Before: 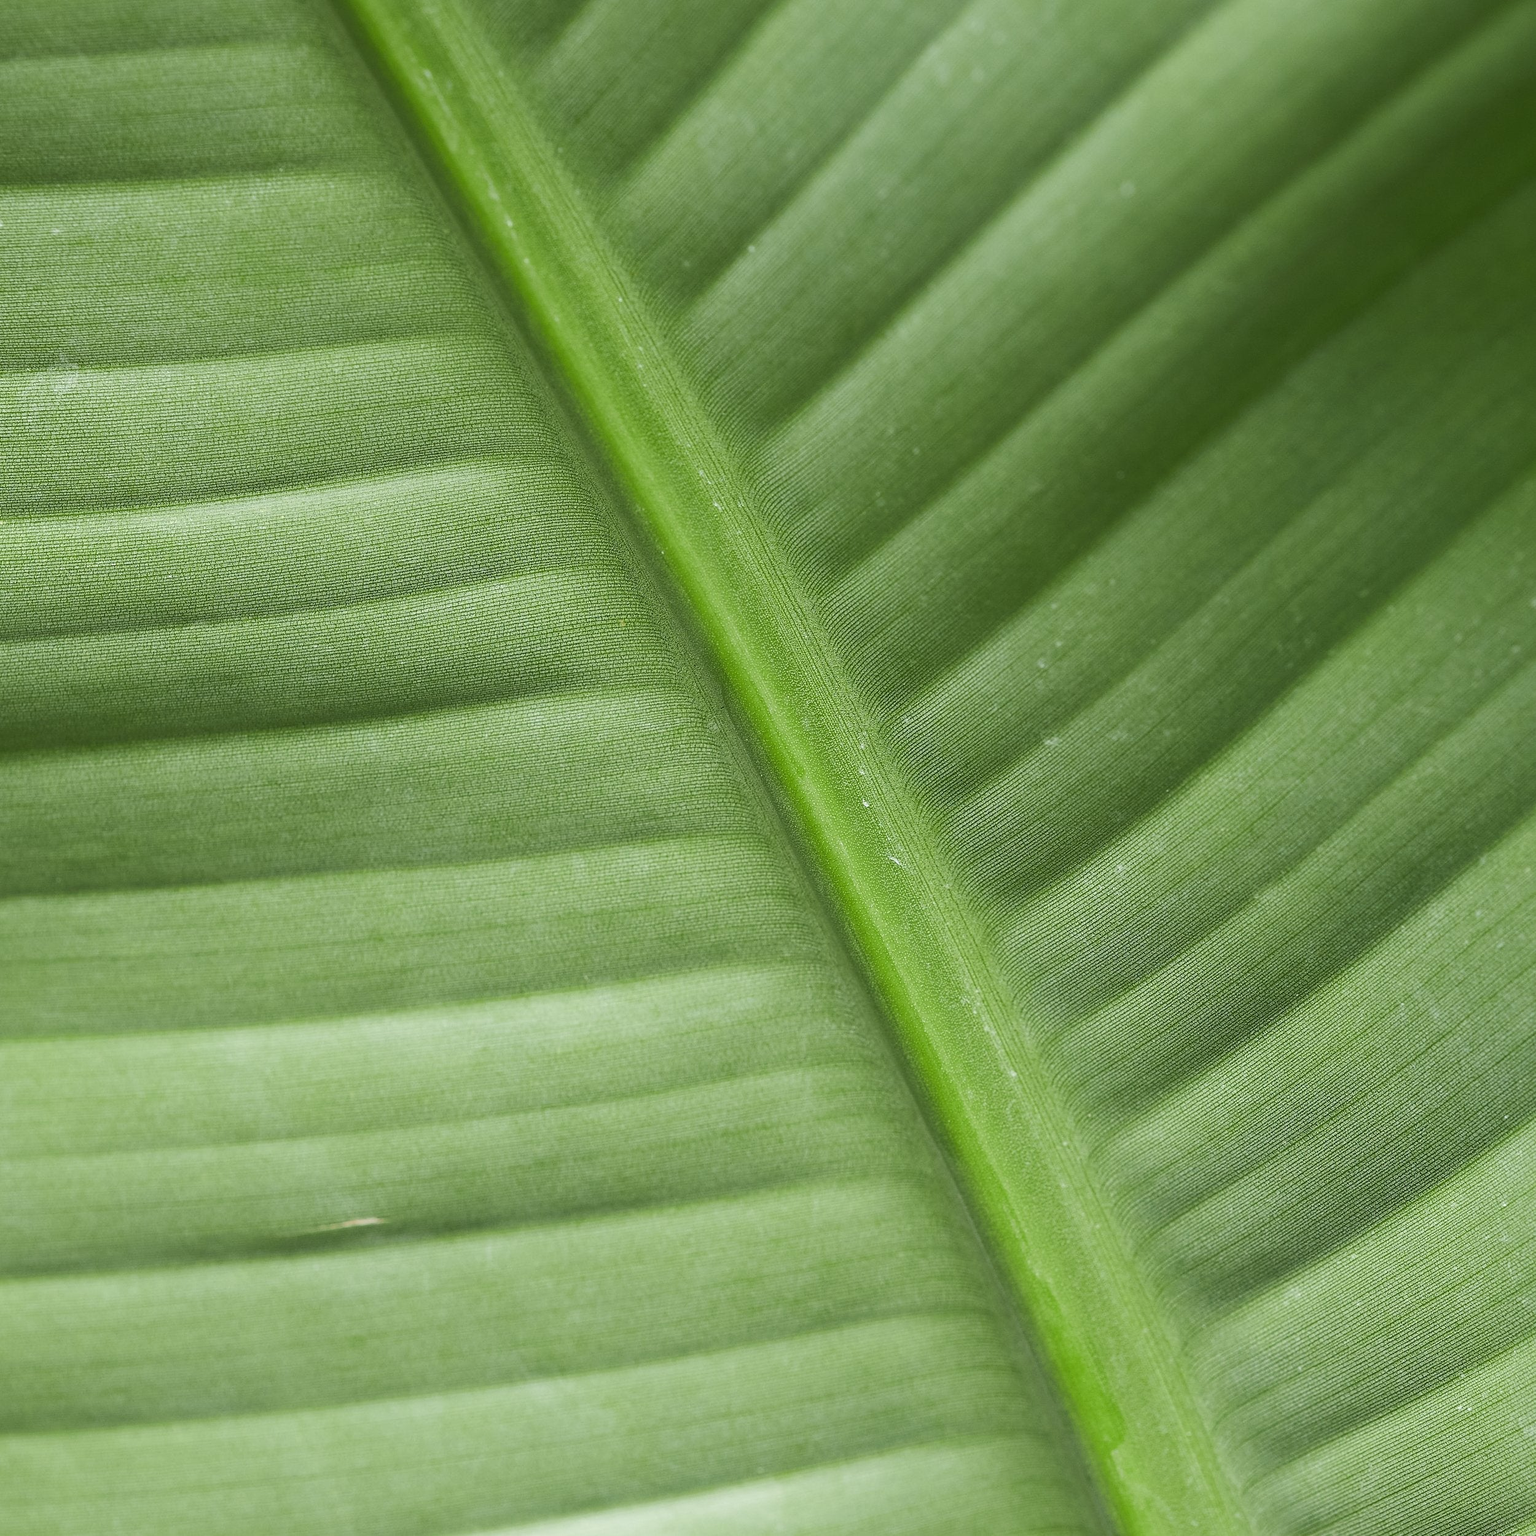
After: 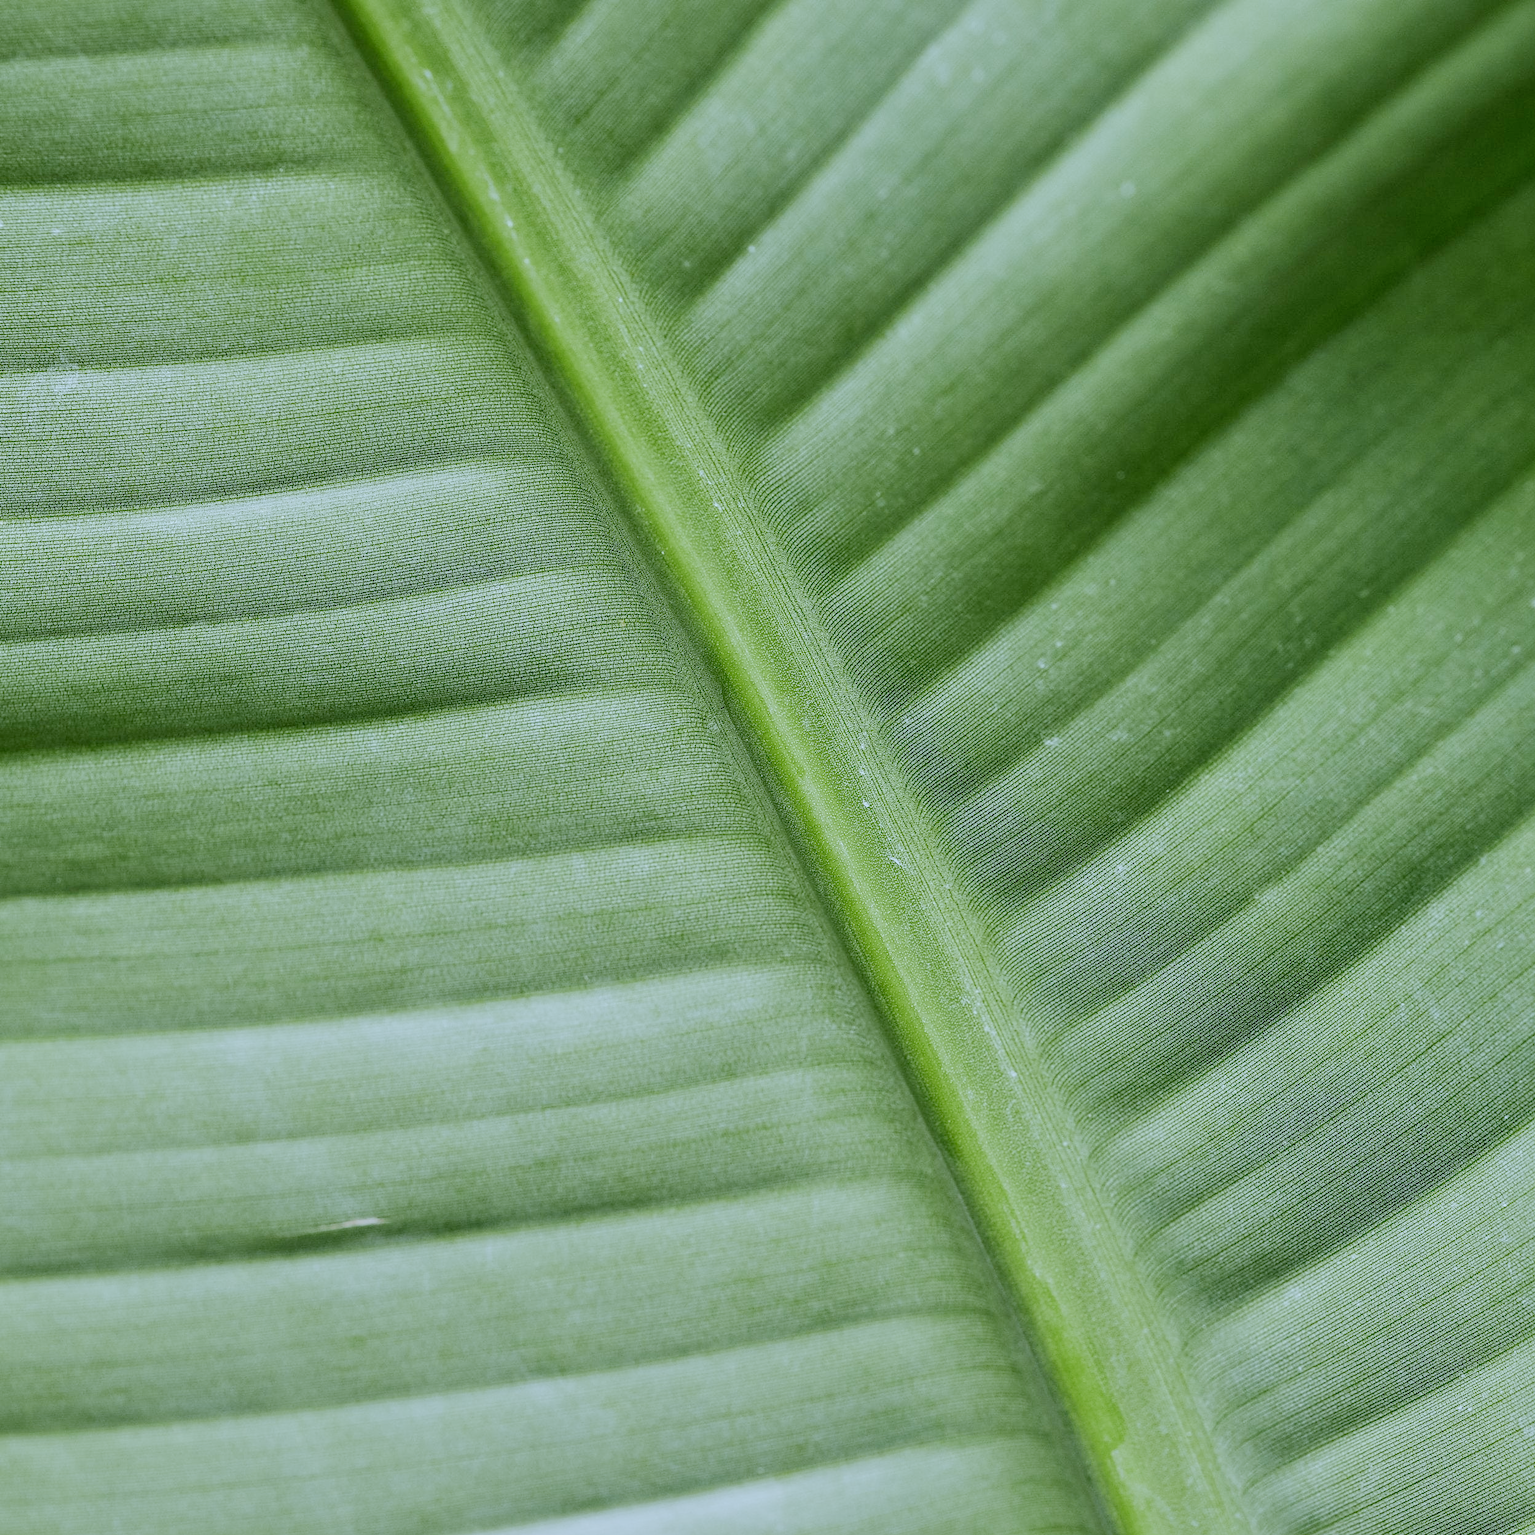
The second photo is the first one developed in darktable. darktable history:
contrast brightness saturation: brightness 0.126
local contrast: highlights 20%, detail 150%
filmic rgb: black relative exposure -6.14 EV, white relative exposure 6.95 EV, hardness 2.25, add noise in highlights 0.001, preserve chrominance no, color science v4 (2020)
shadows and highlights: shadows 25.09, highlights -47.88, soften with gaussian
color correction: highlights a* -2.31, highlights b* -18.17
